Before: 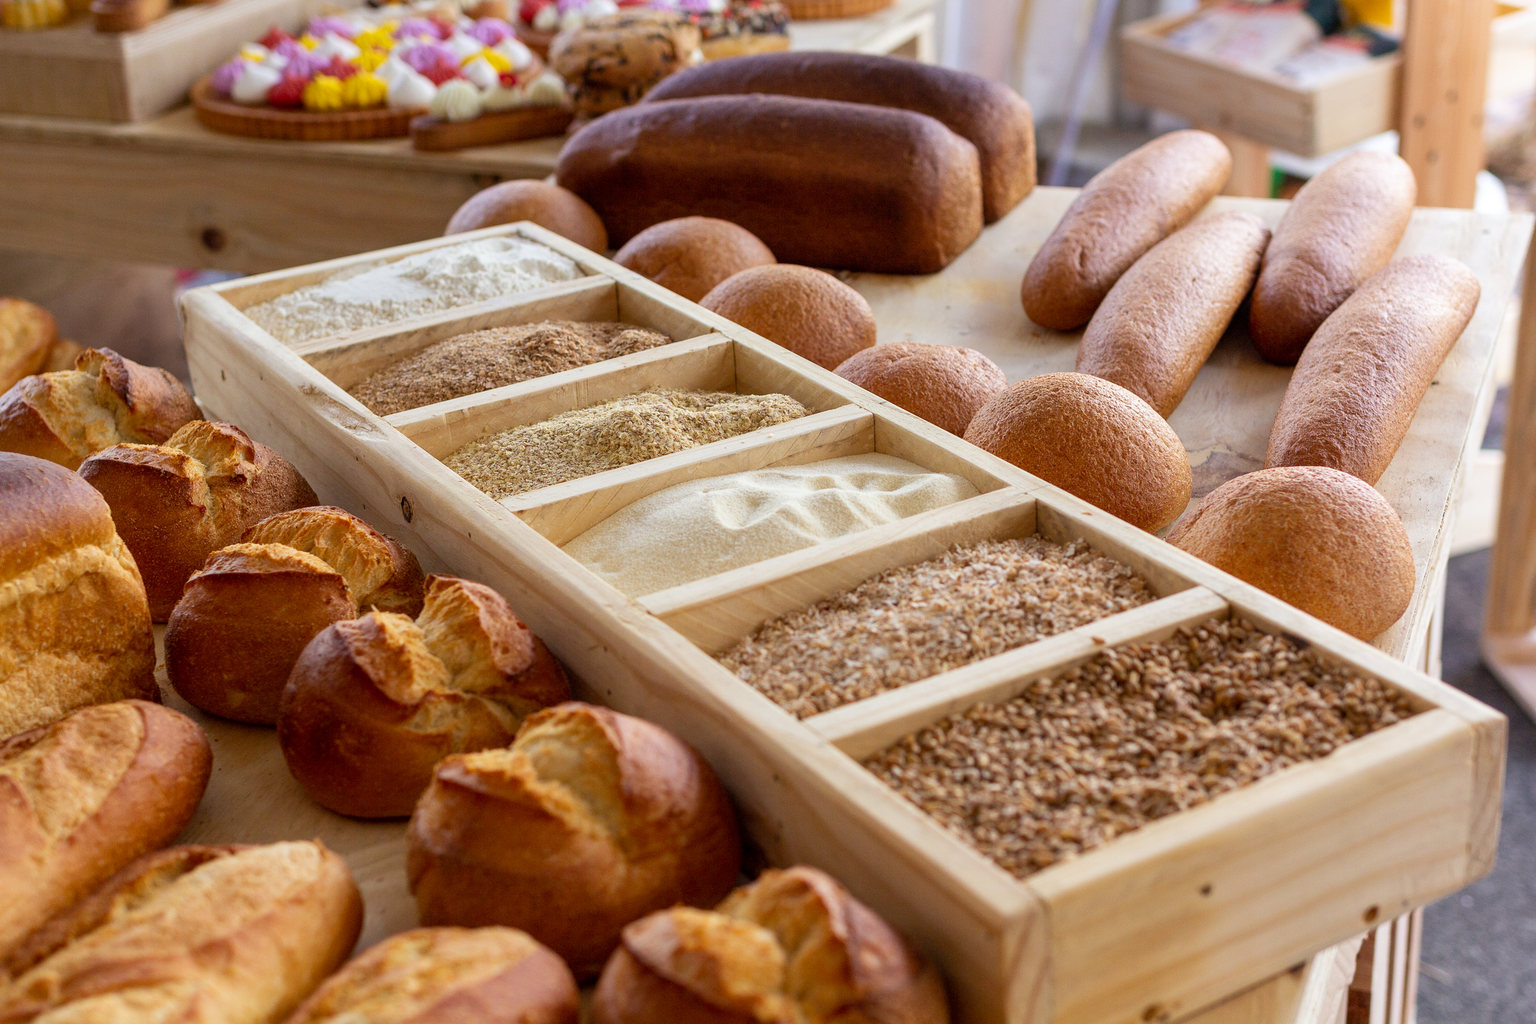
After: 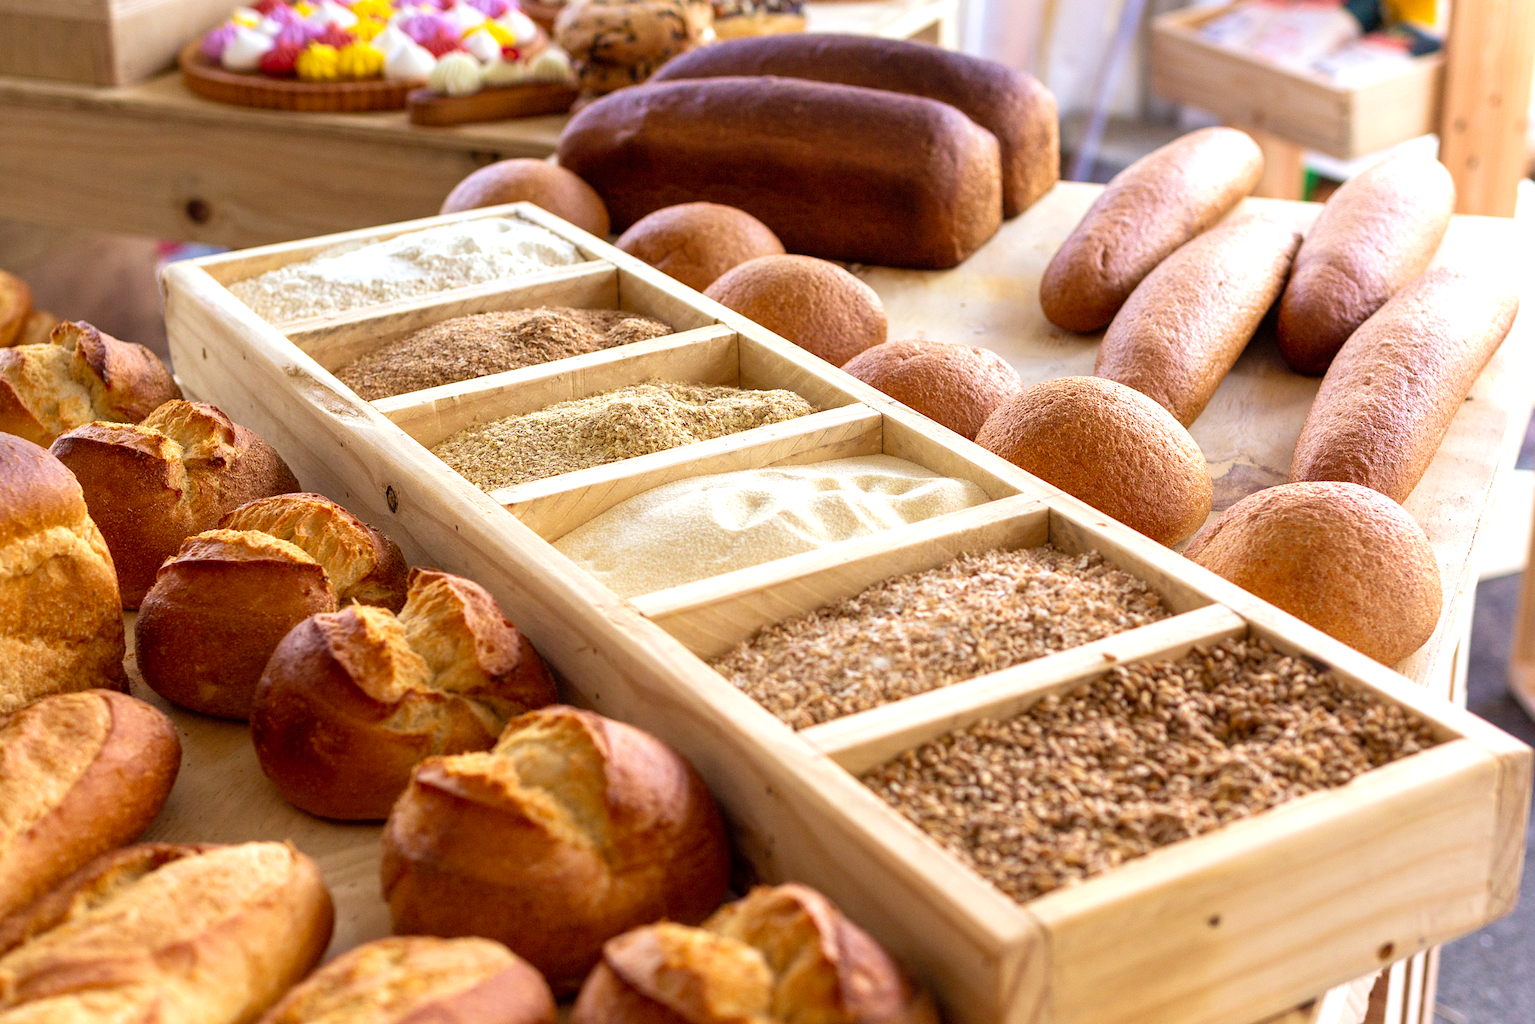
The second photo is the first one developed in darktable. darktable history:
crop and rotate: angle -1.69°
velvia: on, module defaults
levels: levels [0, 0.43, 0.859]
